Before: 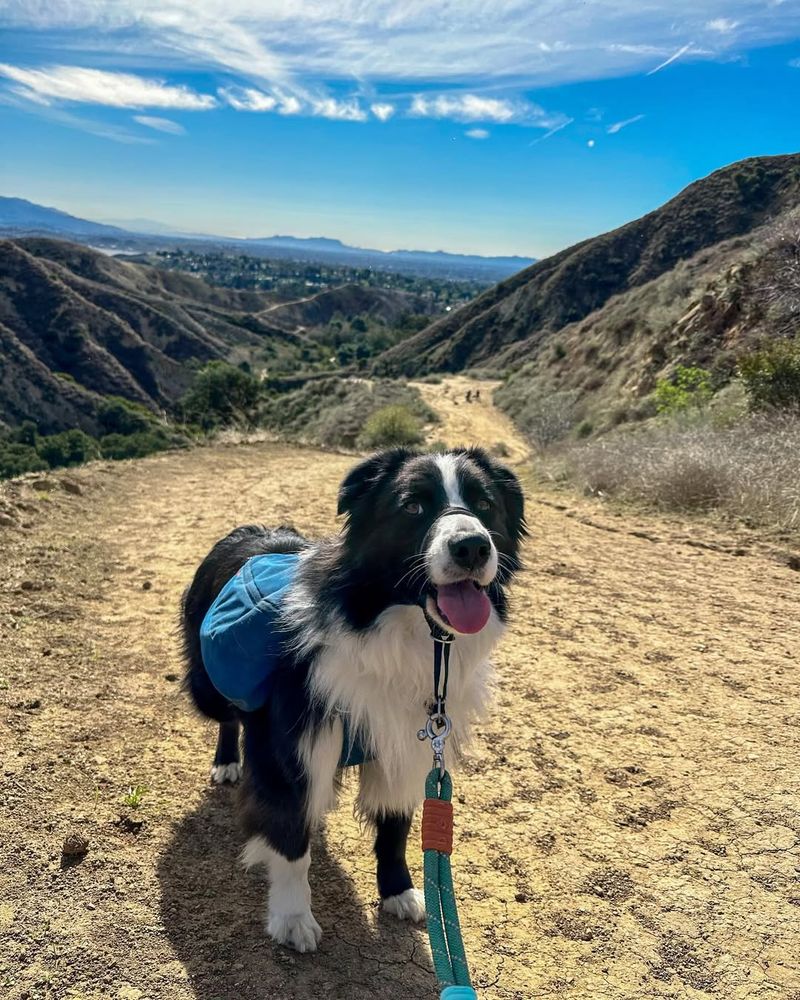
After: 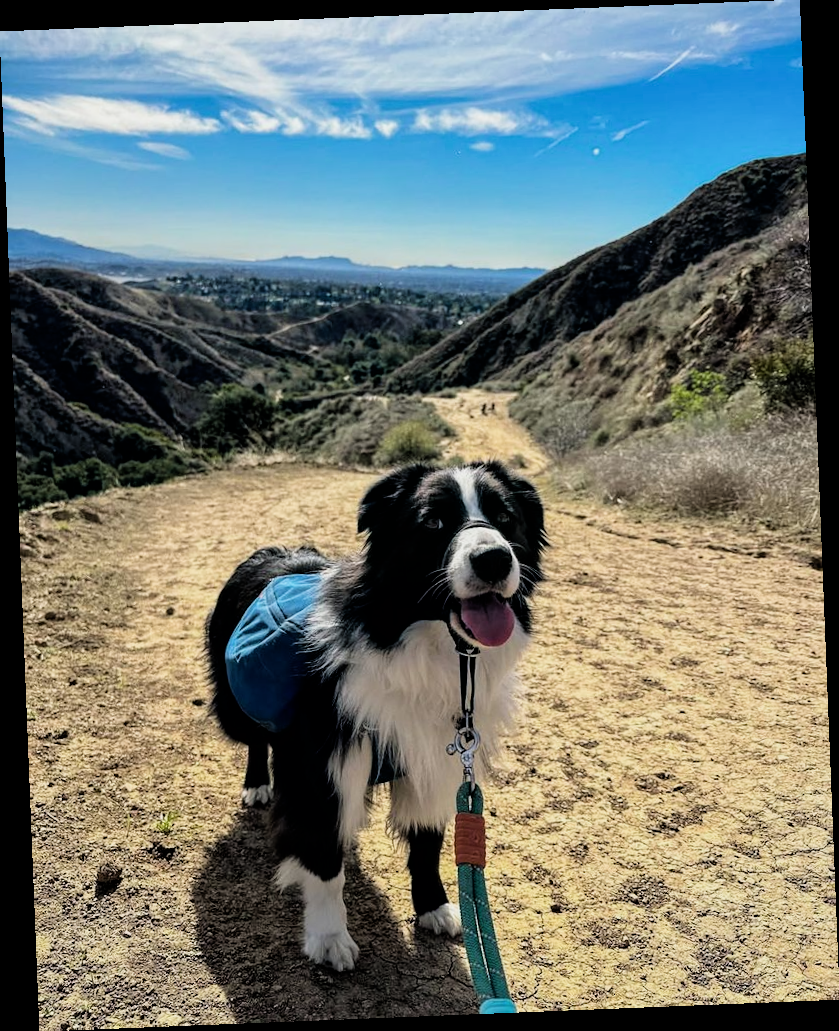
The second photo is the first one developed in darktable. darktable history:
filmic rgb: black relative exposure -5 EV, white relative exposure 3.2 EV, hardness 3.42, contrast 1.2, highlights saturation mix -30%
rotate and perspective: rotation -2.29°, automatic cropping off
